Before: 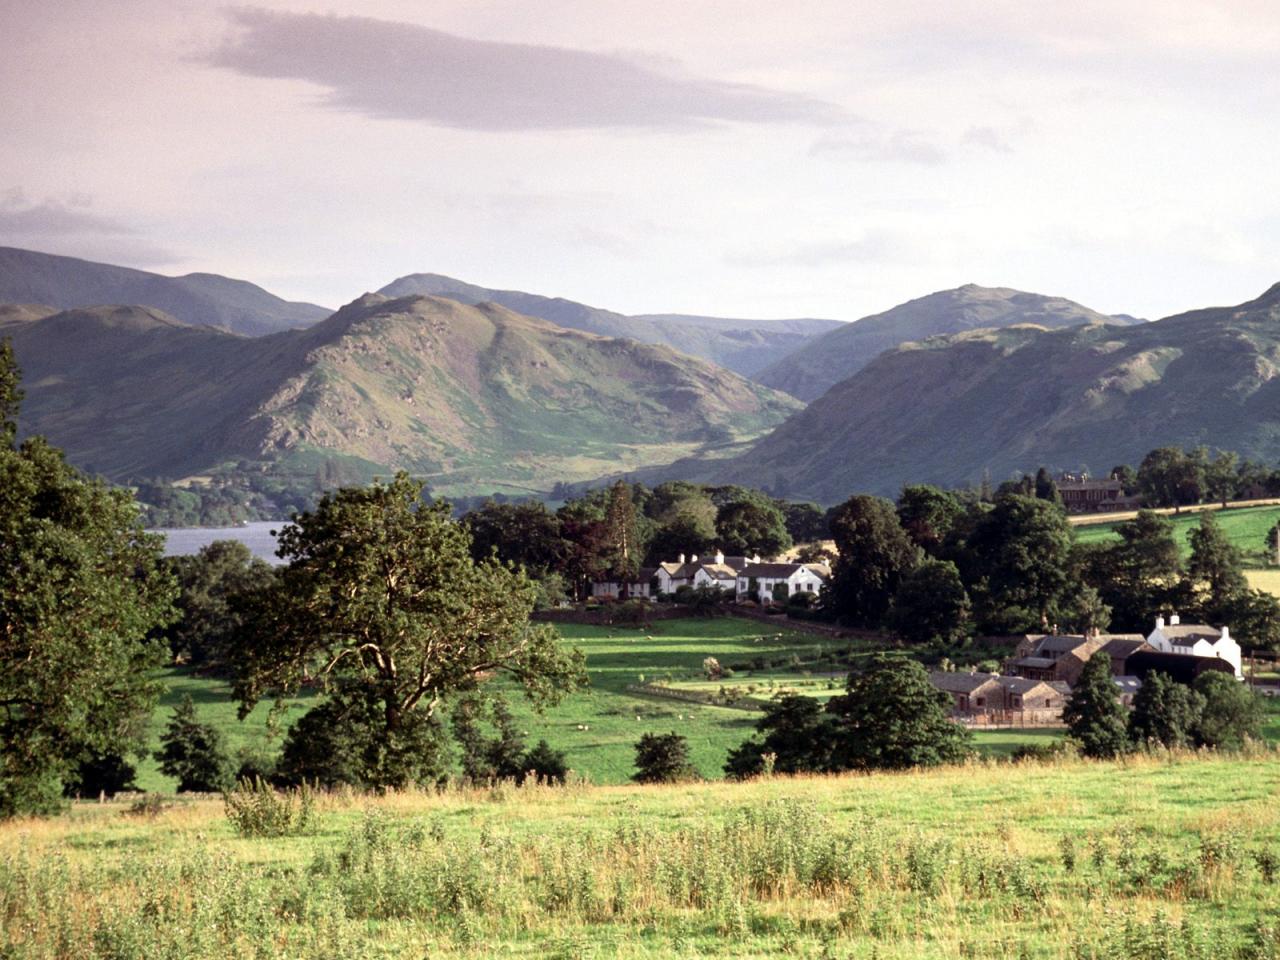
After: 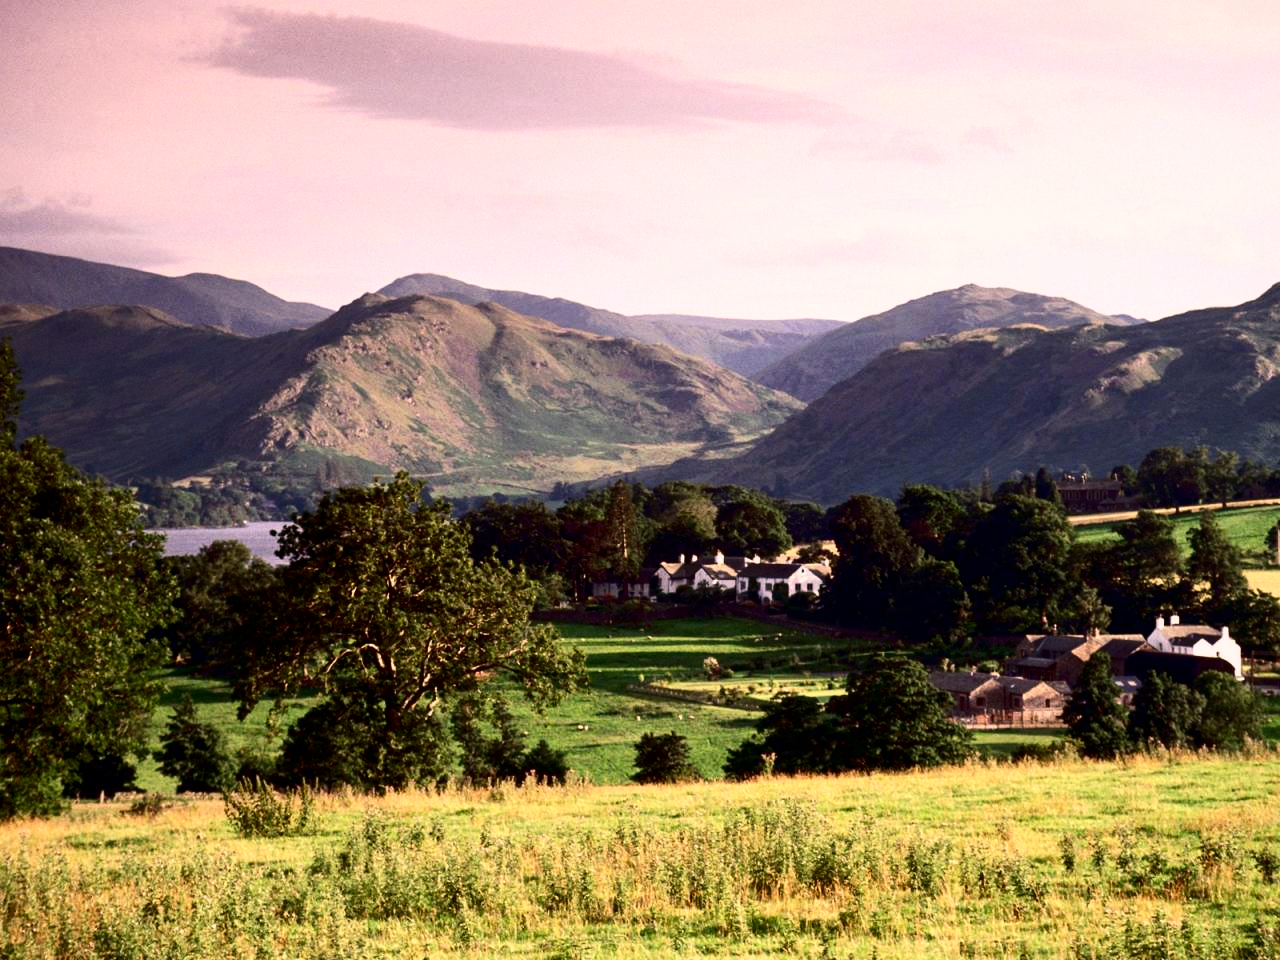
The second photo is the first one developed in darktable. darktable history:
contrast brightness saturation: contrast 0.217, brightness -0.187, saturation 0.237
color correction: highlights a* 12.5, highlights b* 5.56
